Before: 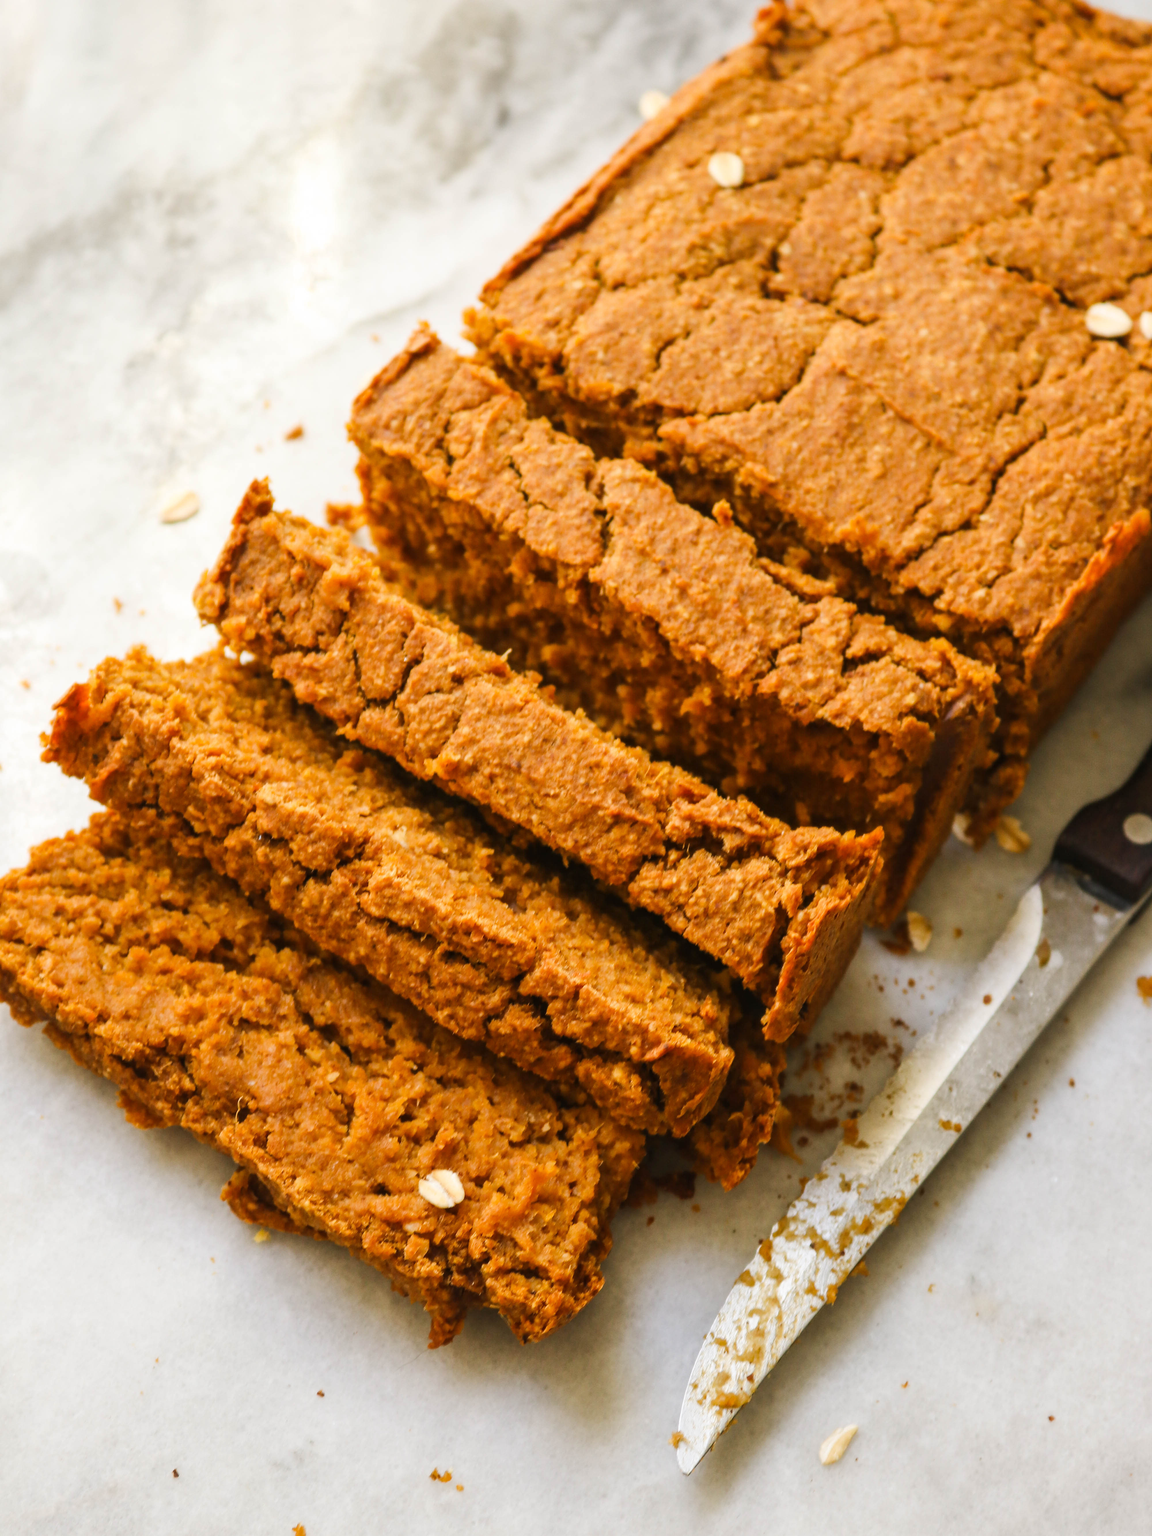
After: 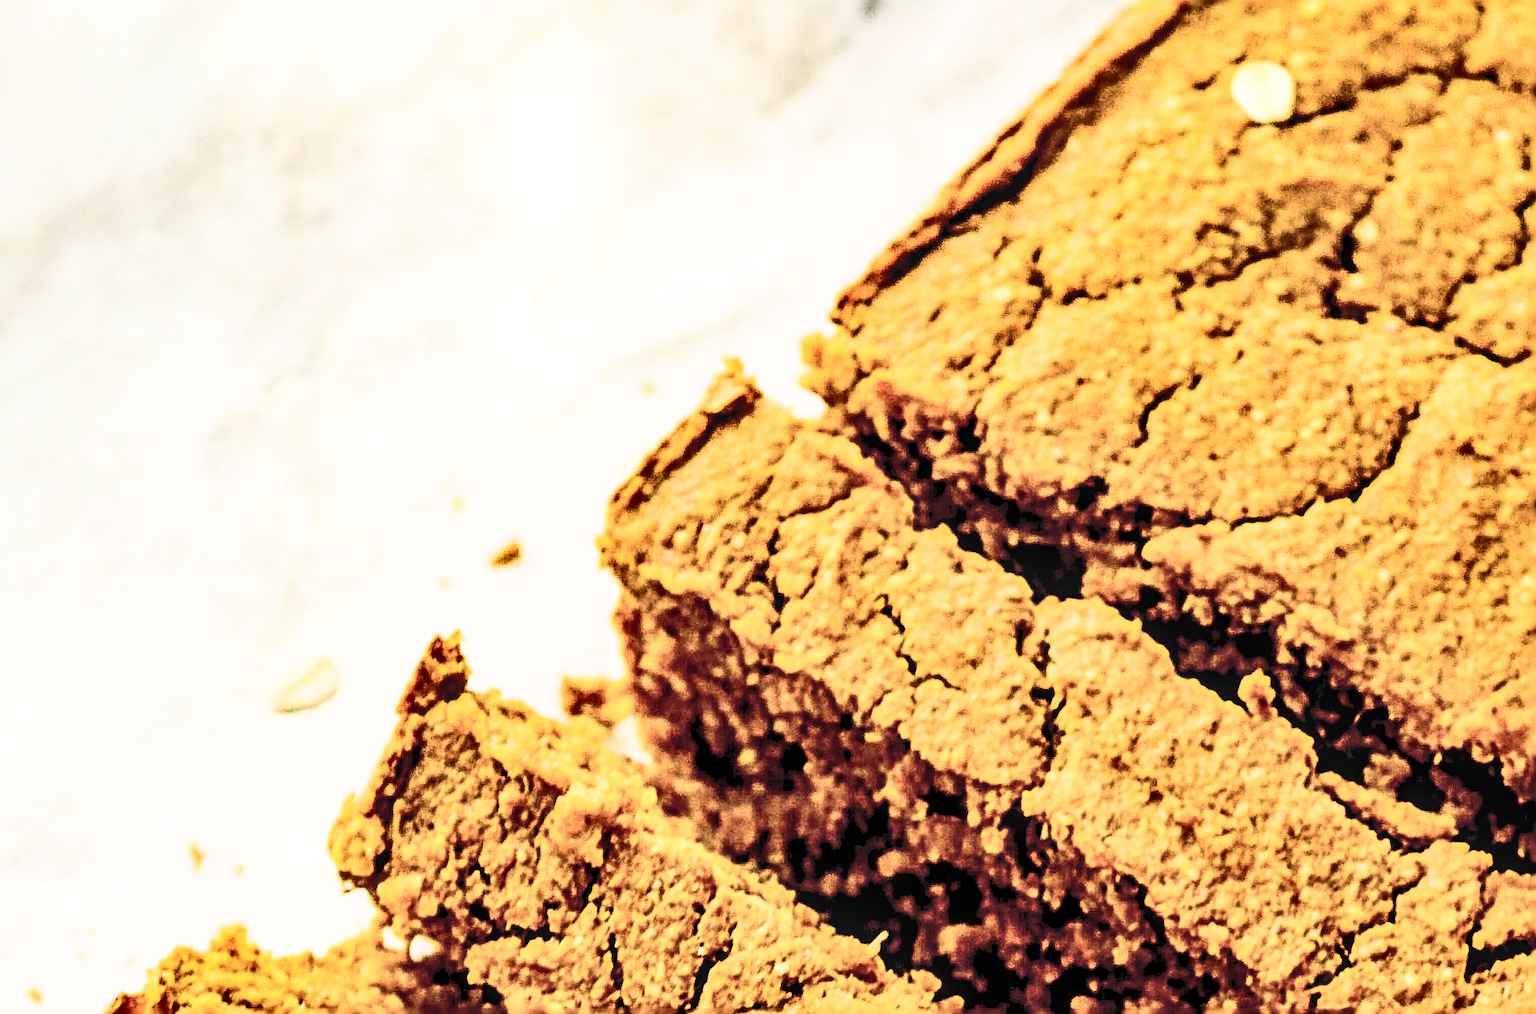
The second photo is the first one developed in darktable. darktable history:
exposure: black level correction 0.055, exposure -0.031 EV, compensate exposure bias true, compensate highlight preservation false
crop: left 0.547%, top 7.637%, right 23.414%, bottom 54.689%
sharpen: radius 6.279, amount 1.816, threshold 0.046
contrast brightness saturation: contrast 0.566, brightness 0.576, saturation -0.347
local contrast: detail 130%
color balance rgb: linear chroma grading › global chroma 15.437%, perceptual saturation grading › global saturation 10.368%
shadows and highlights: highlights color adjustment 45.68%, low approximation 0.01, soften with gaussian
